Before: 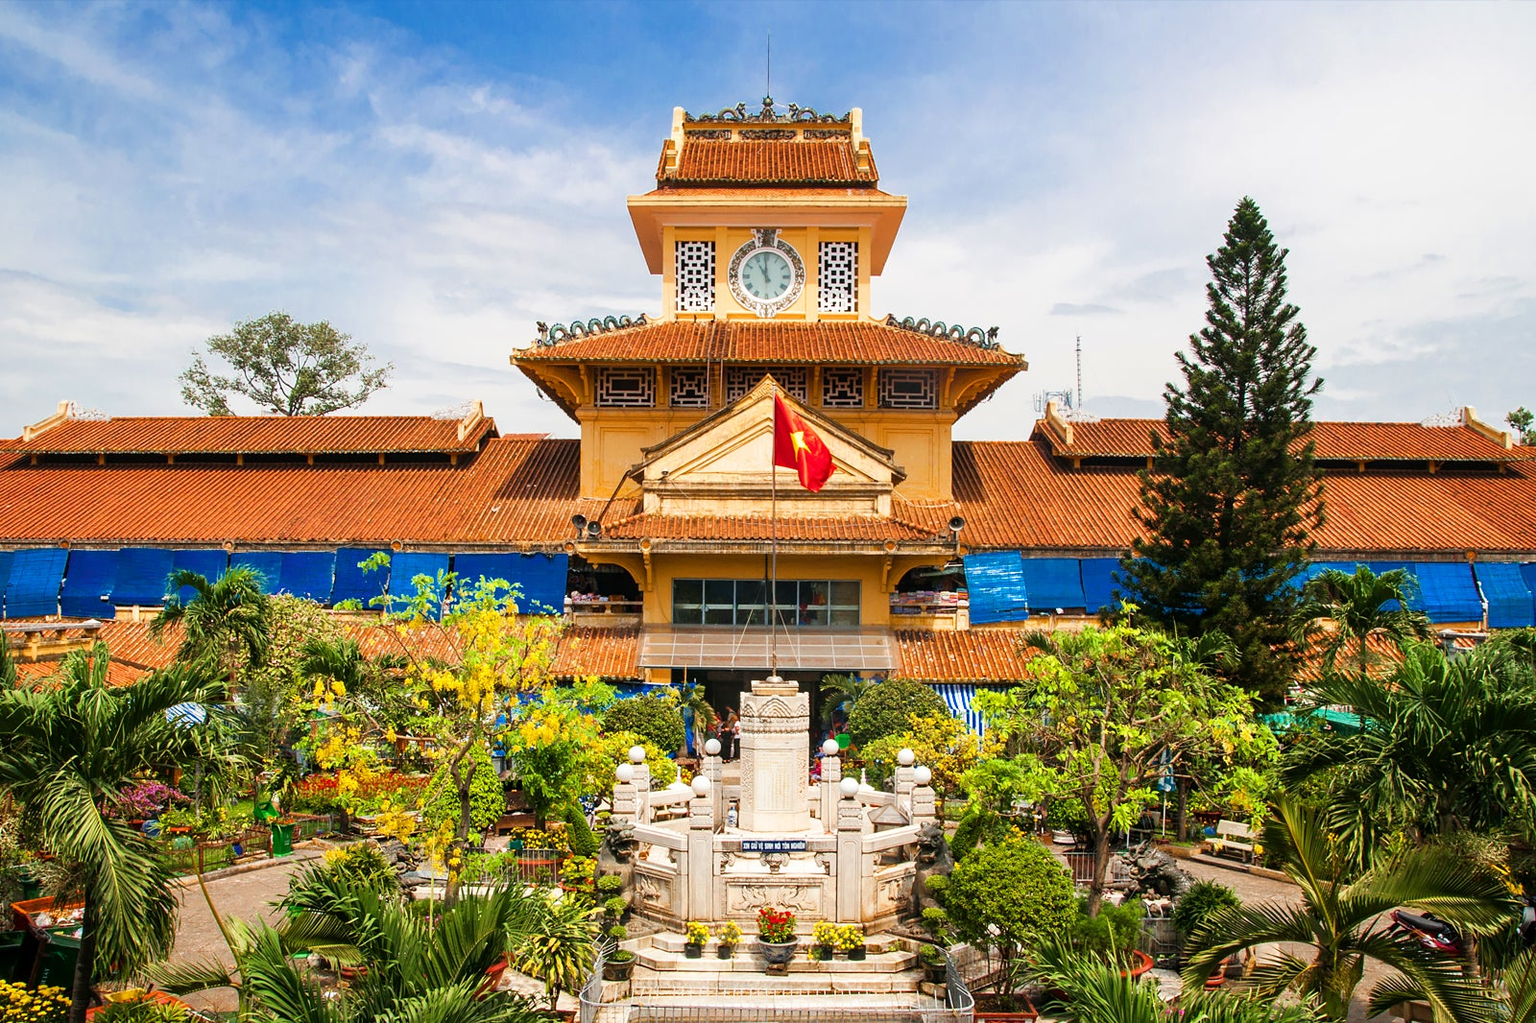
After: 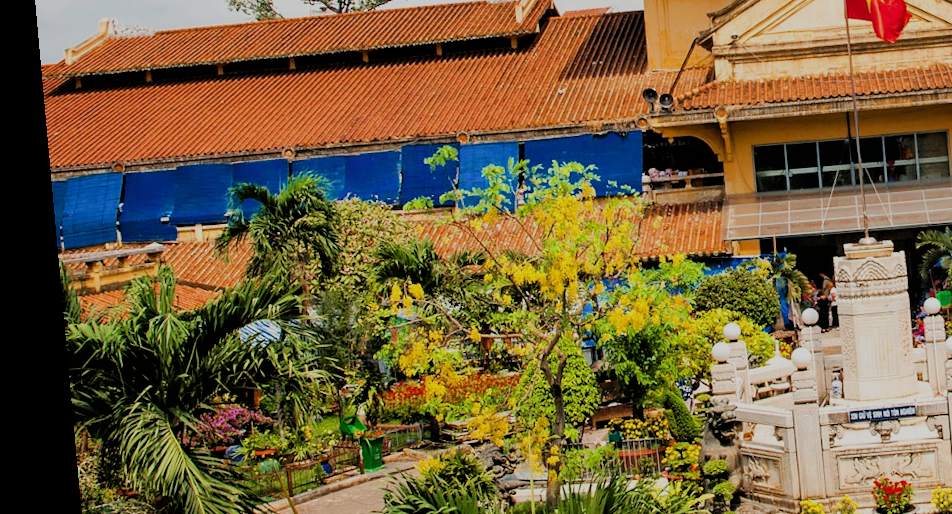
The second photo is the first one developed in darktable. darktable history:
exposure: exposure -0.21 EV, compensate highlight preservation false
filmic rgb: black relative exposure -4.88 EV, hardness 2.82
crop: top 44.483%, right 43.593%, bottom 12.892%
rotate and perspective: rotation -5.2°, automatic cropping off
